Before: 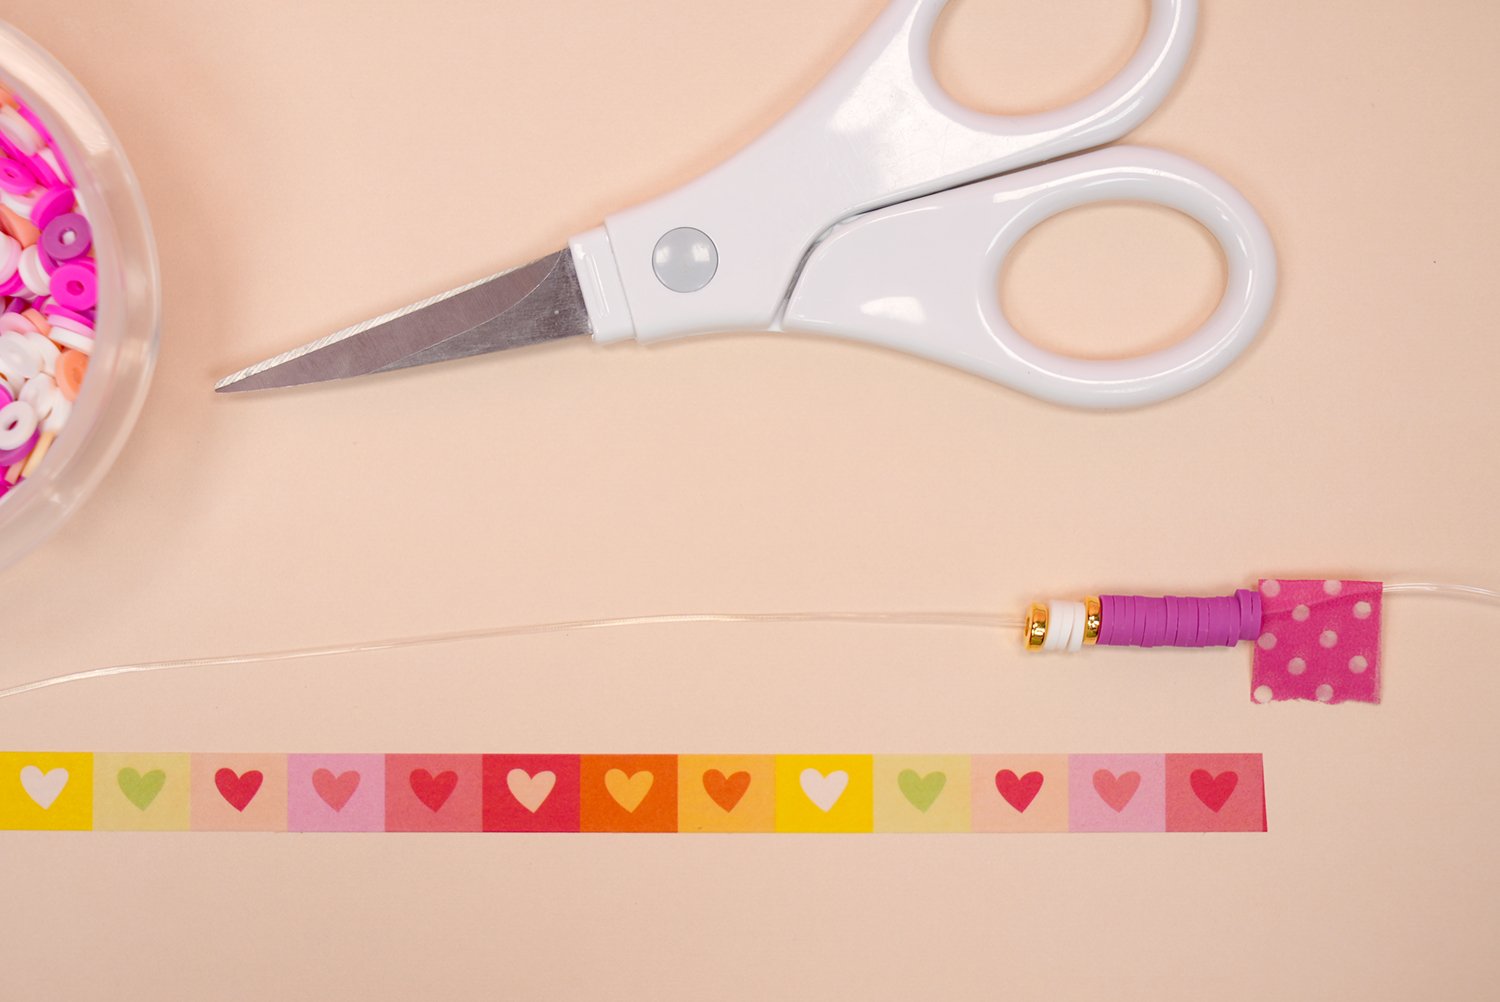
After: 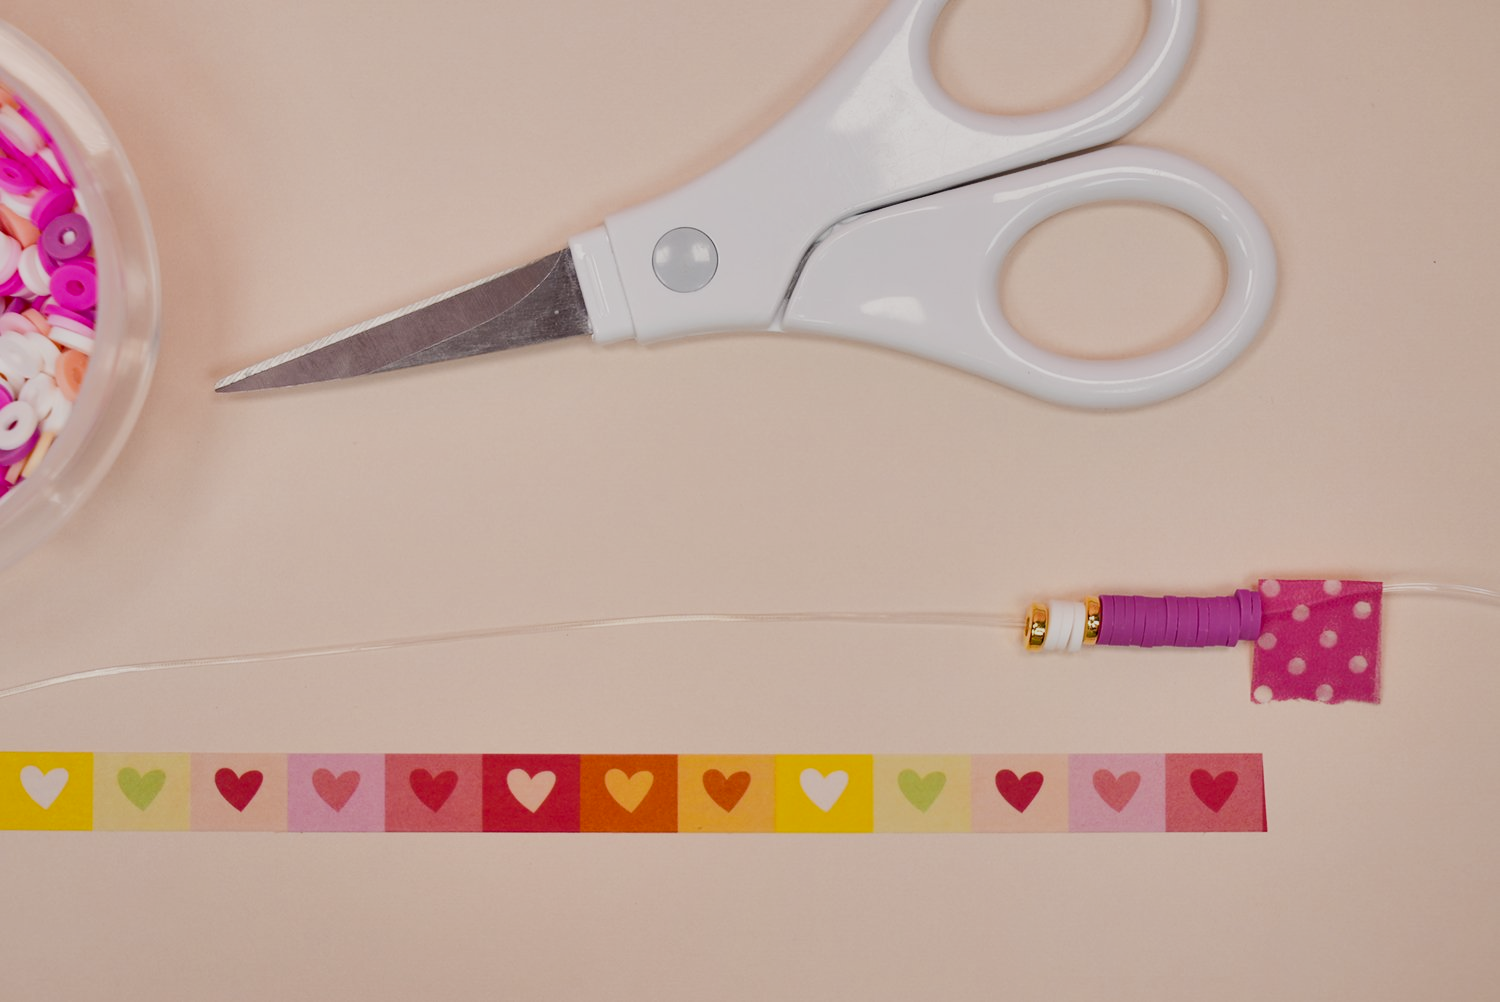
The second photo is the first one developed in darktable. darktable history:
filmic rgb: black relative exposure -5 EV, hardness 2.88, contrast 1.2, highlights saturation mix -30%
shadows and highlights: highlights color adjustment 0%, soften with gaussian
